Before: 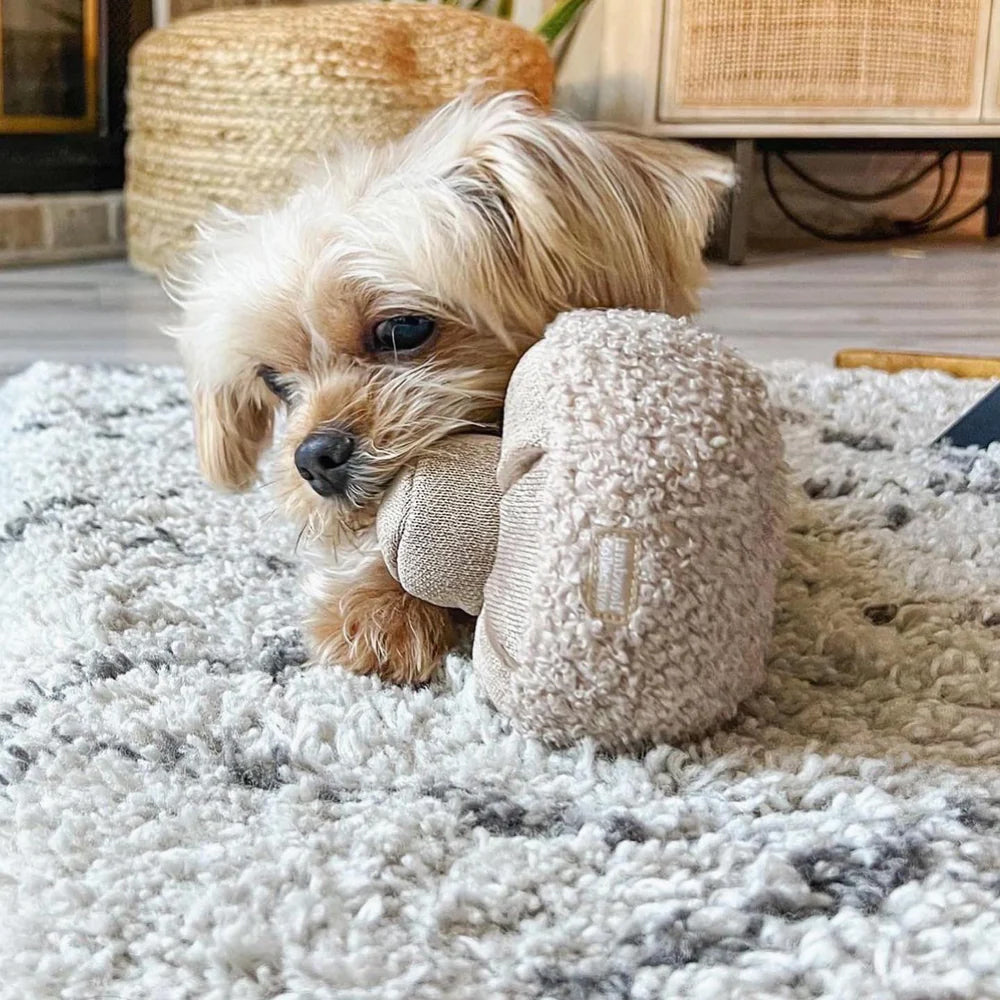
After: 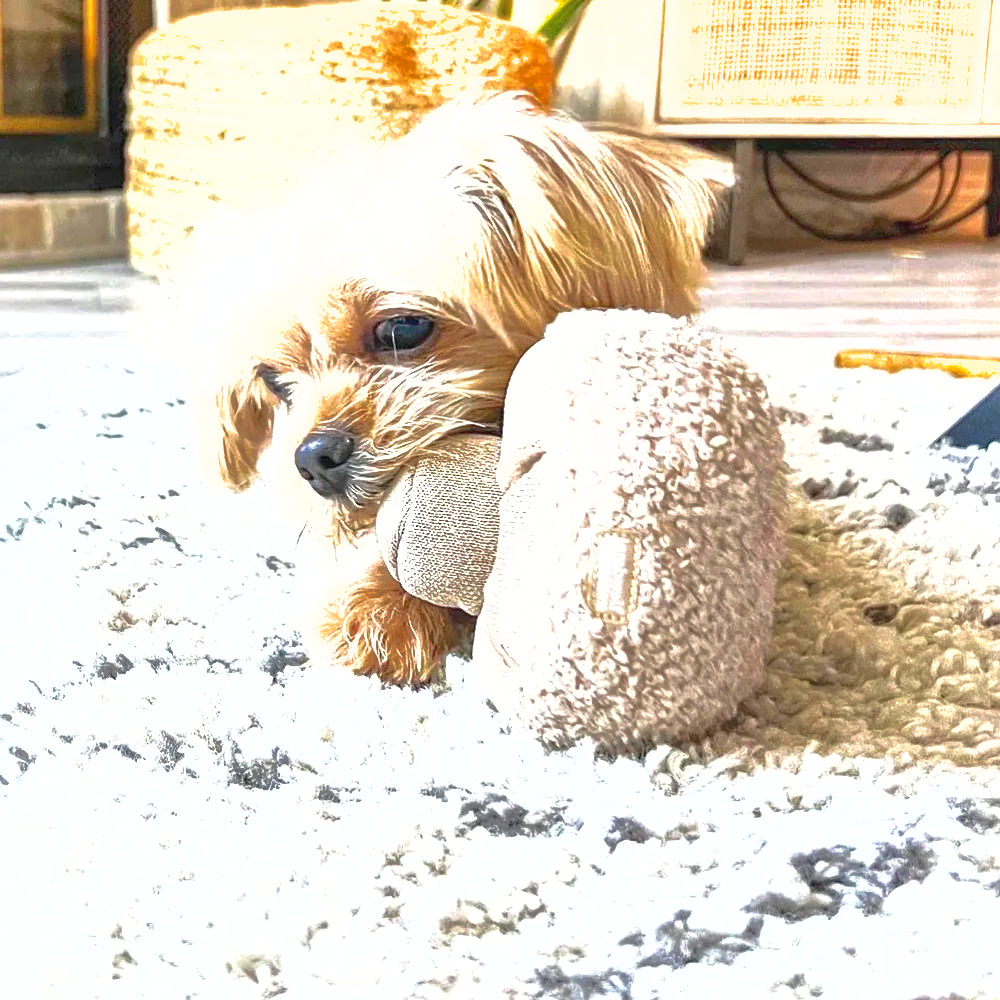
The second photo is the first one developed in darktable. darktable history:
shadows and highlights: on, module defaults
exposure: black level correction 0, exposure 1.392 EV, compensate highlight preservation false
